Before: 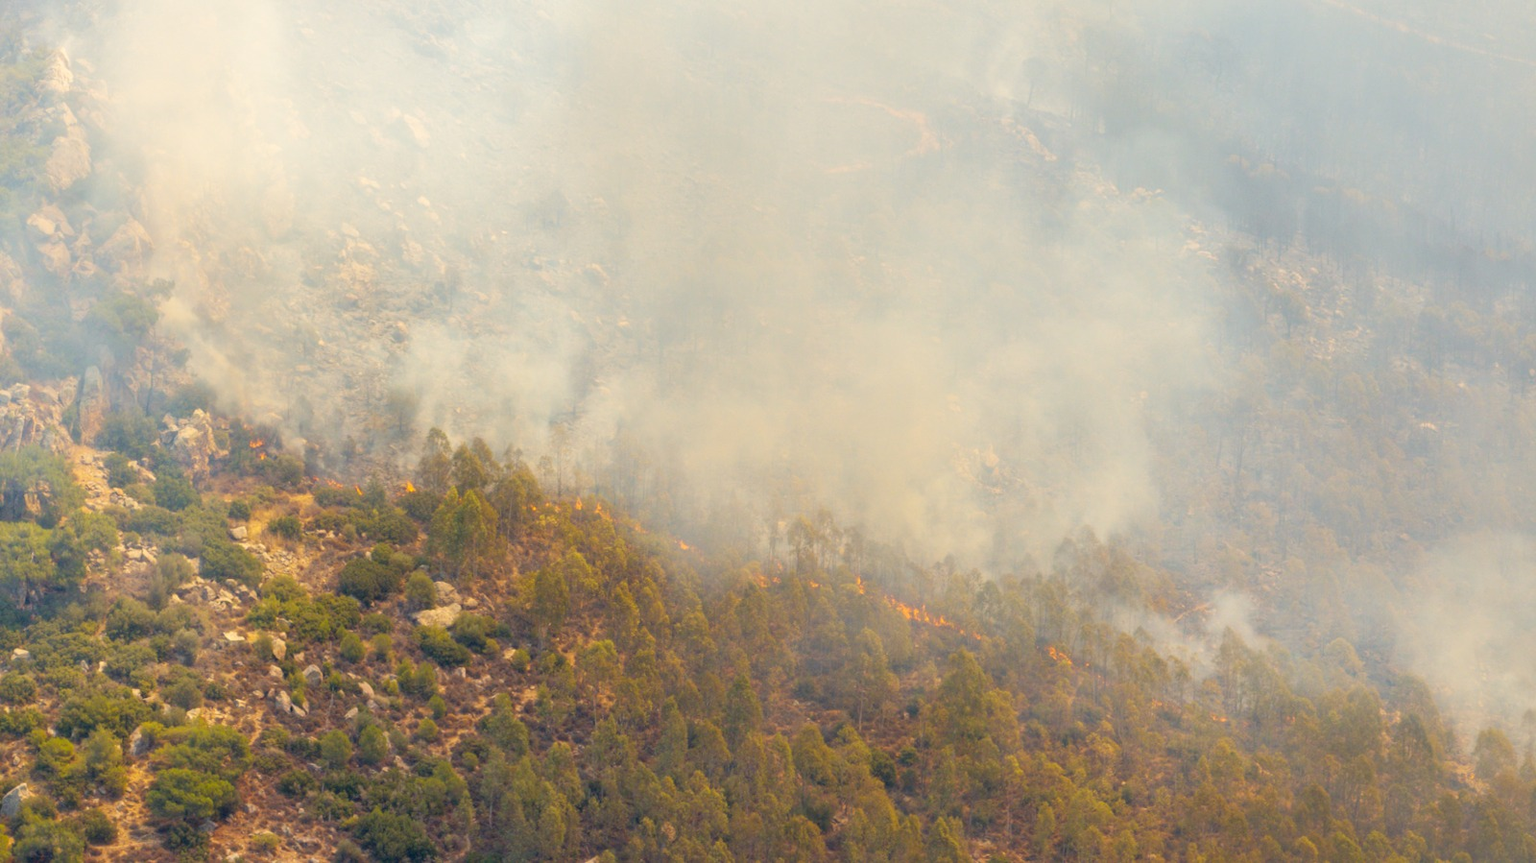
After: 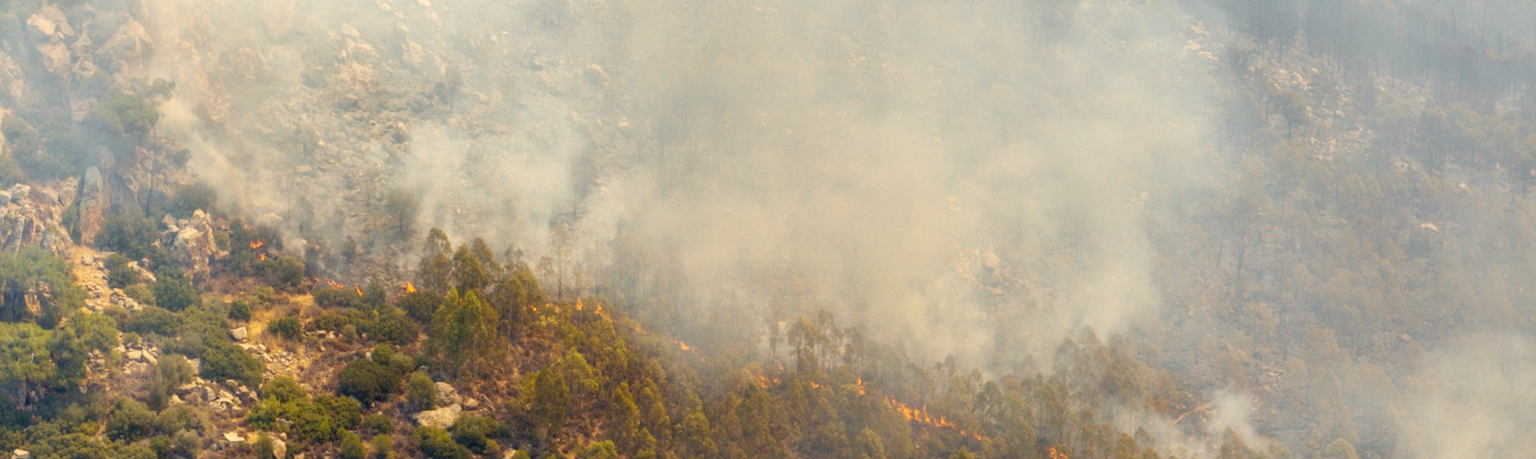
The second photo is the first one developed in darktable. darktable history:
contrast brightness saturation: brightness -0.098
local contrast: on, module defaults
crop and rotate: top 23.237%, bottom 23.509%
